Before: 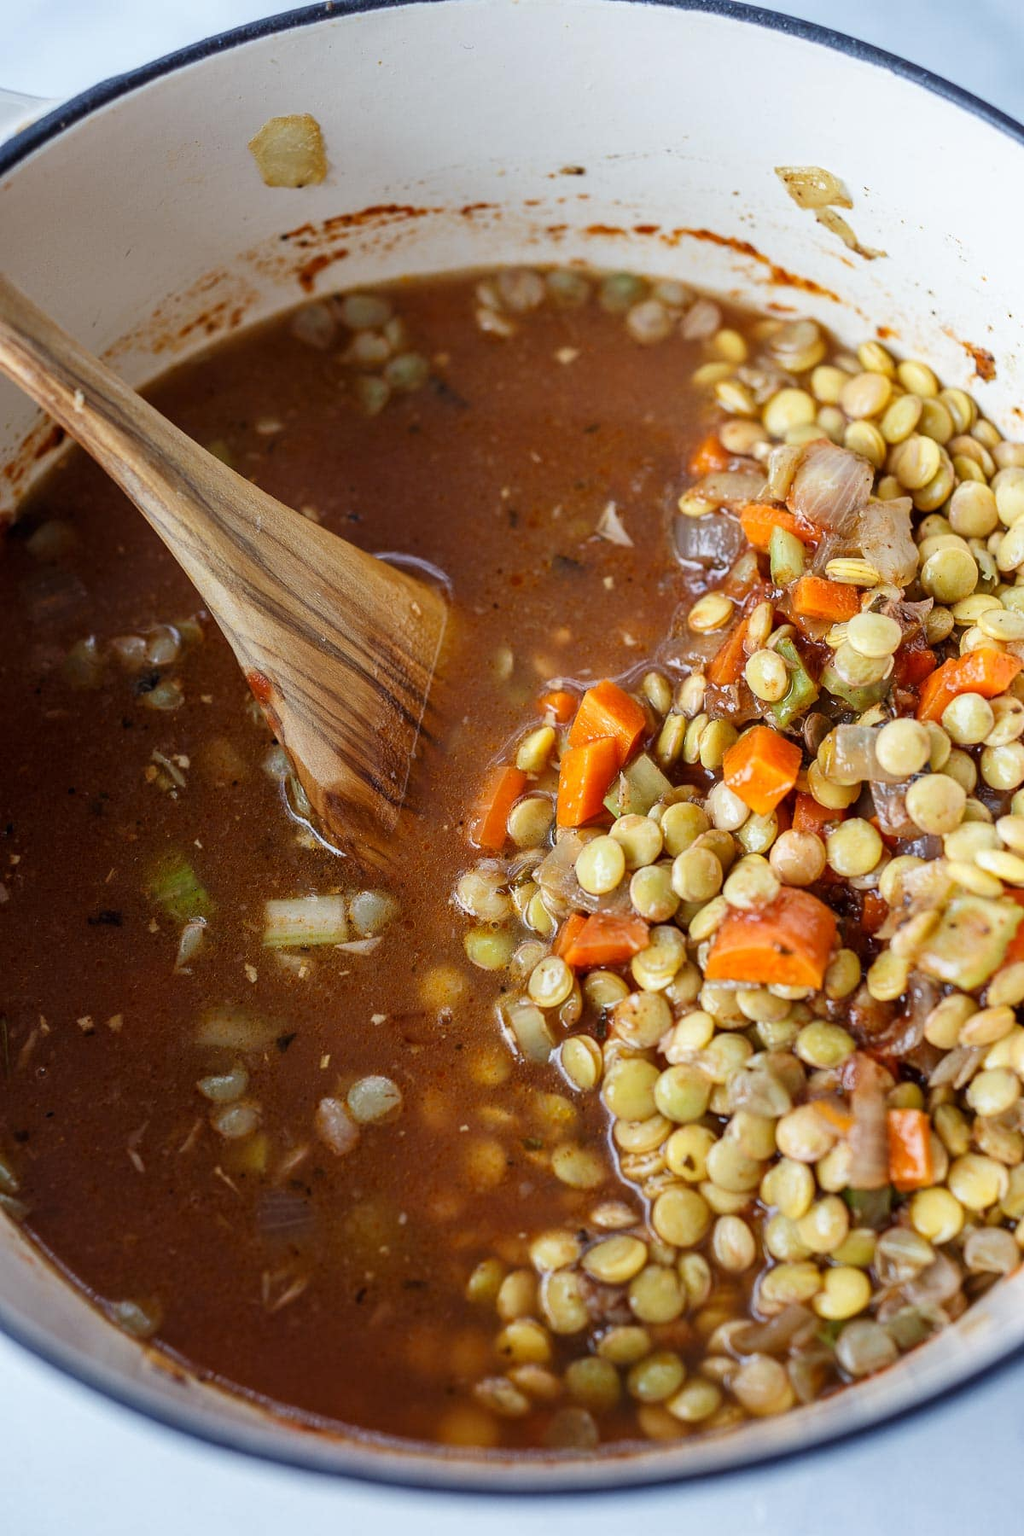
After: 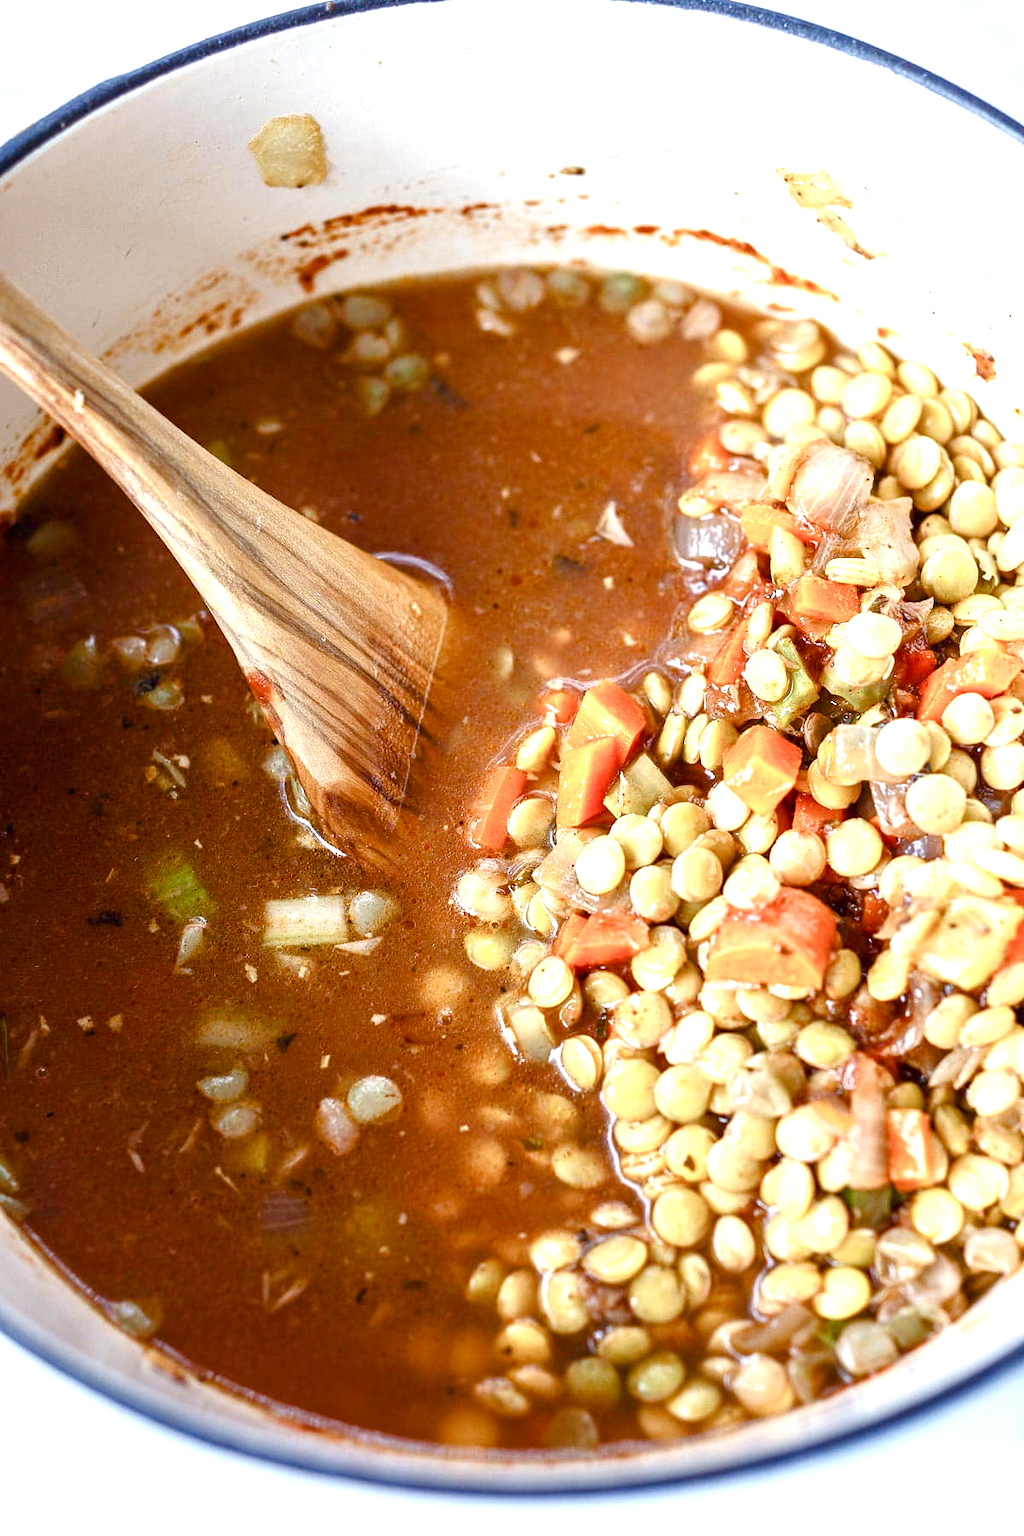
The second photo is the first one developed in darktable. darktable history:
color balance rgb: perceptual saturation grading › global saturation 20%, perceptual saturation grading › highlights -50.086%, perceptual saturation grading › shadows 30.238%, global vibrance 20%
exposure: black level correction 0, exposure 1.103 EV, compensate highlight preservation false
